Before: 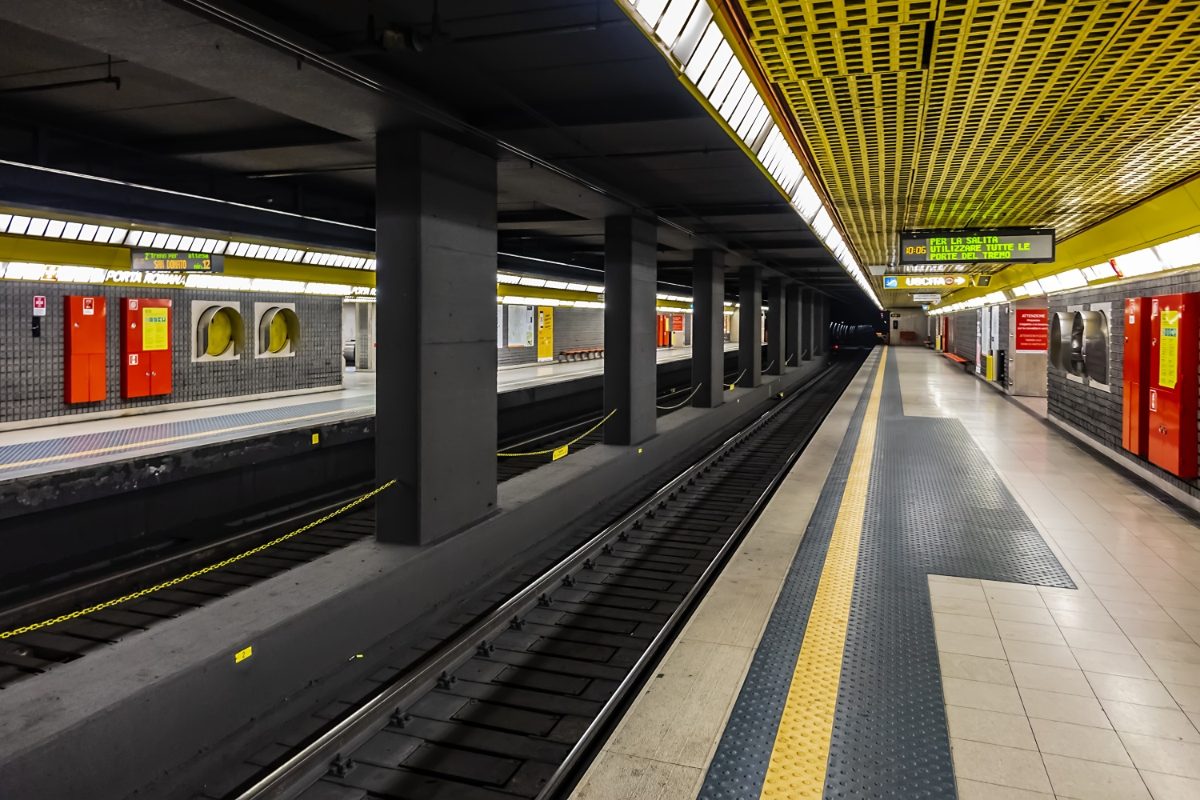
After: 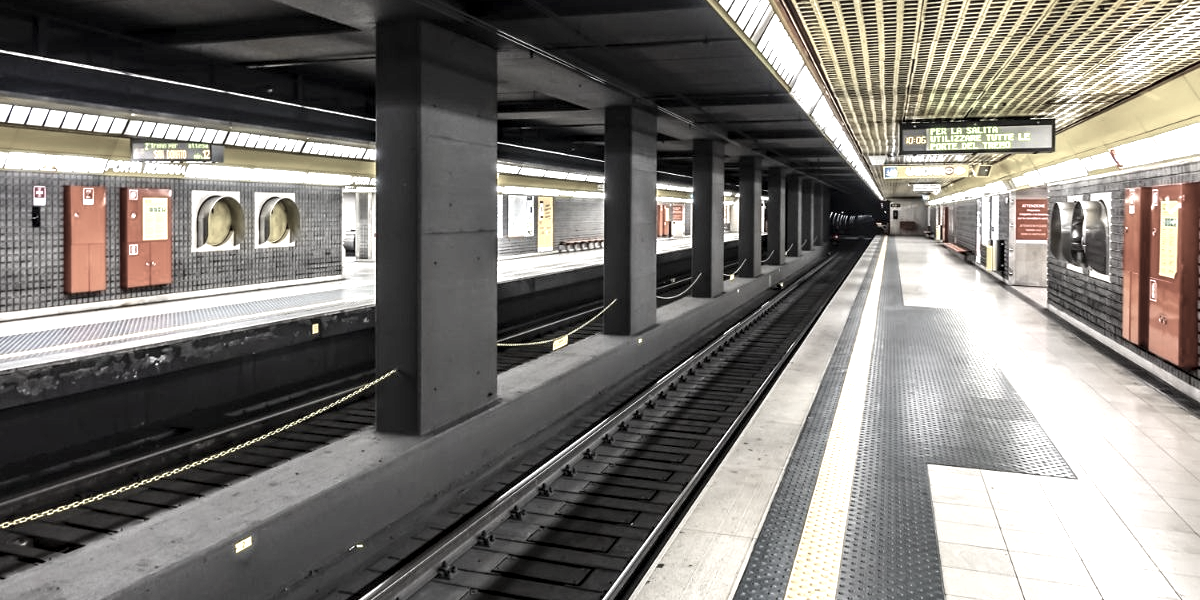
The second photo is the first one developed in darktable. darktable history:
exposure: exposure 1.15 EV, compensate highlight preservation false
color correction: saturation 0.3
crop: top 13.819%, bottom 11.169%
local contrast: highlights 83%, shadows 81%
